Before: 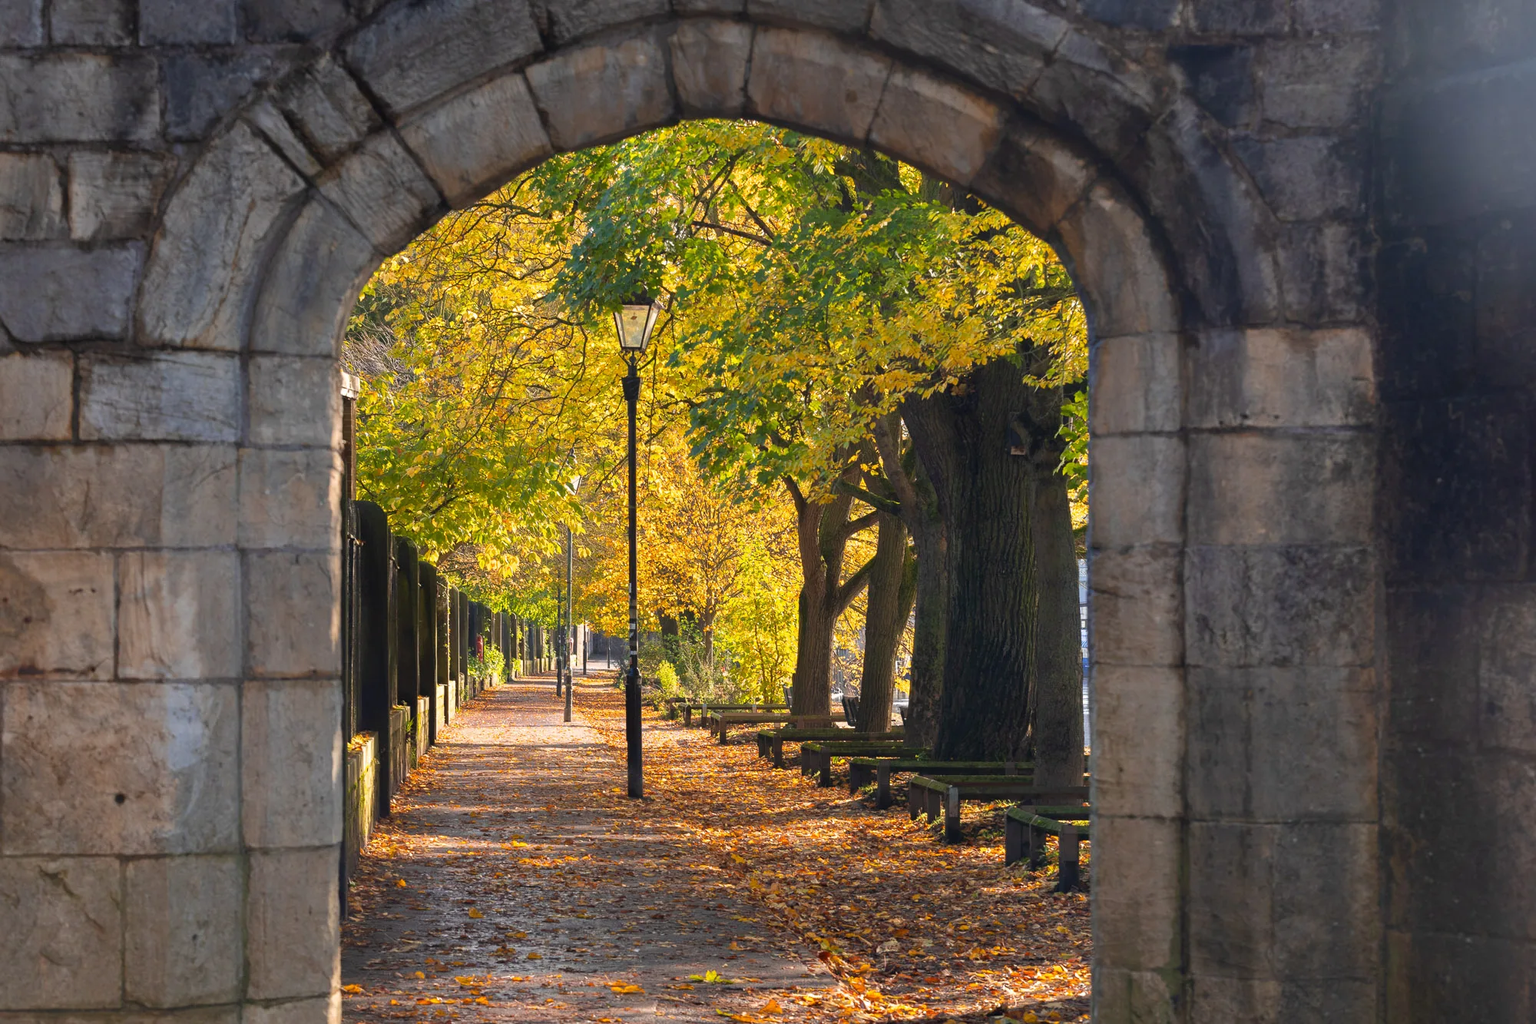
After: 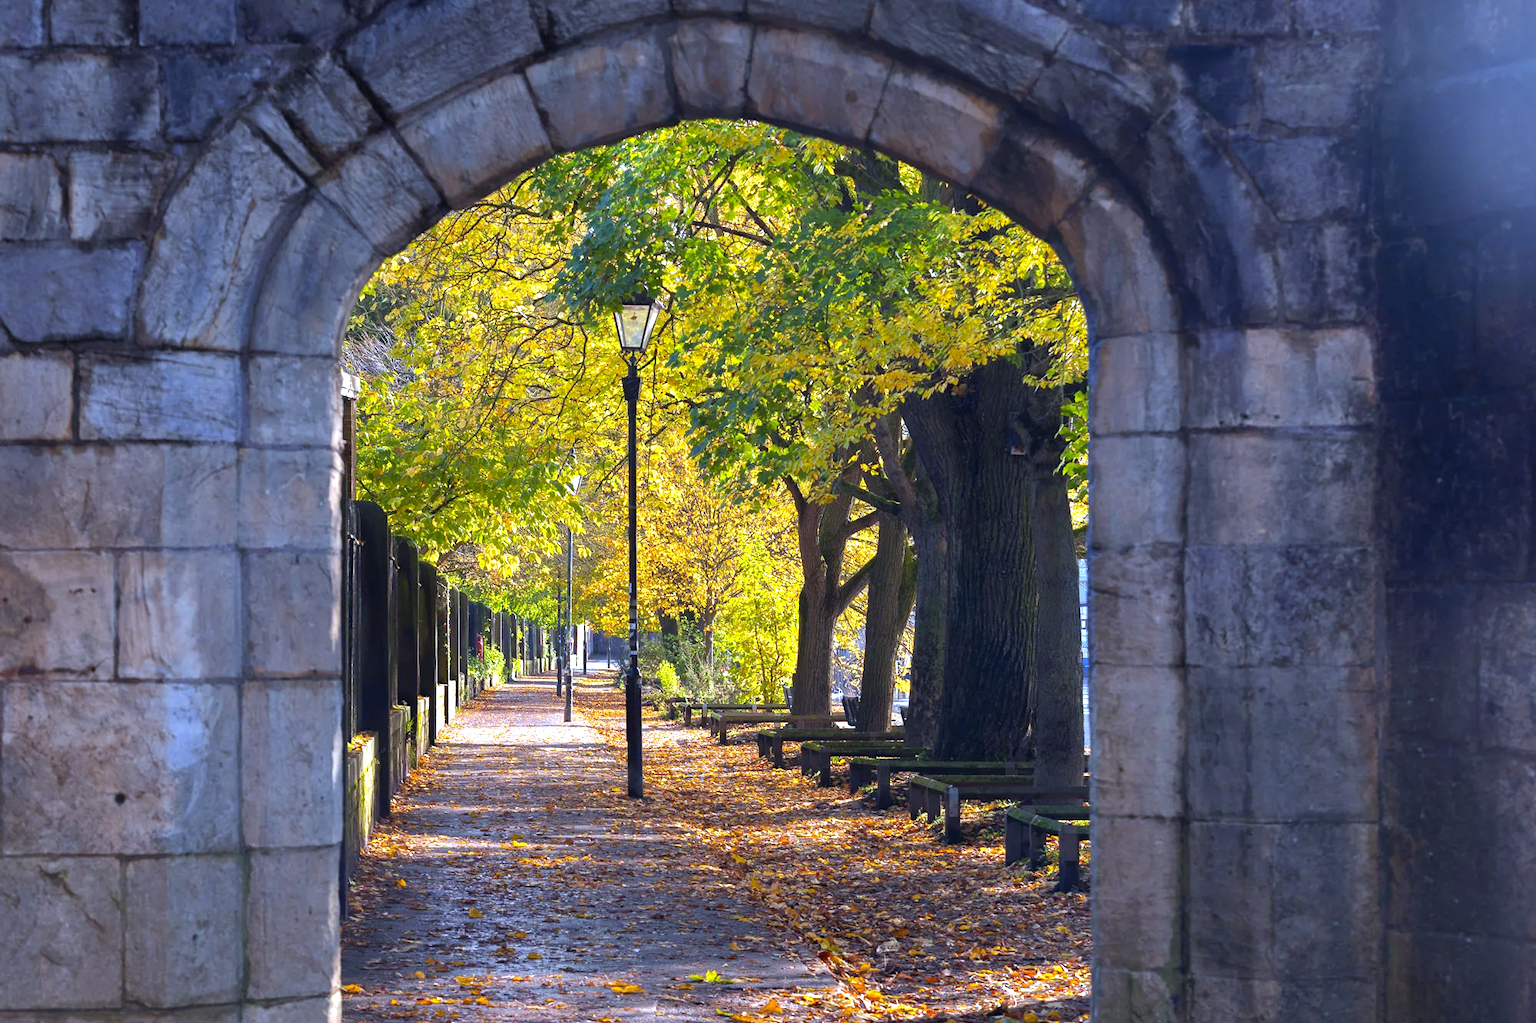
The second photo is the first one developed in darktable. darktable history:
exposure: black level correction 0.001, exposure 0.5 EV, compensate exposure bias true, compensate highlight preservation false
color balance: gamma [0.9, 0.988, 0.975, 1.025], gain [1.05, 1, 1, 1]
white balance: red 0.871, blue 1.249
